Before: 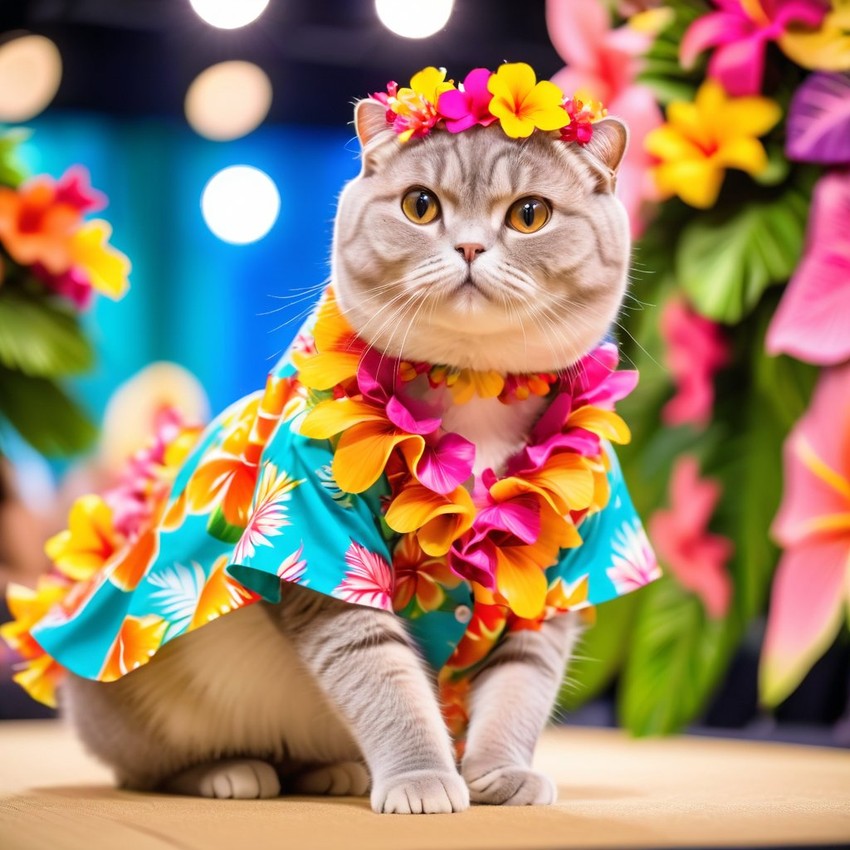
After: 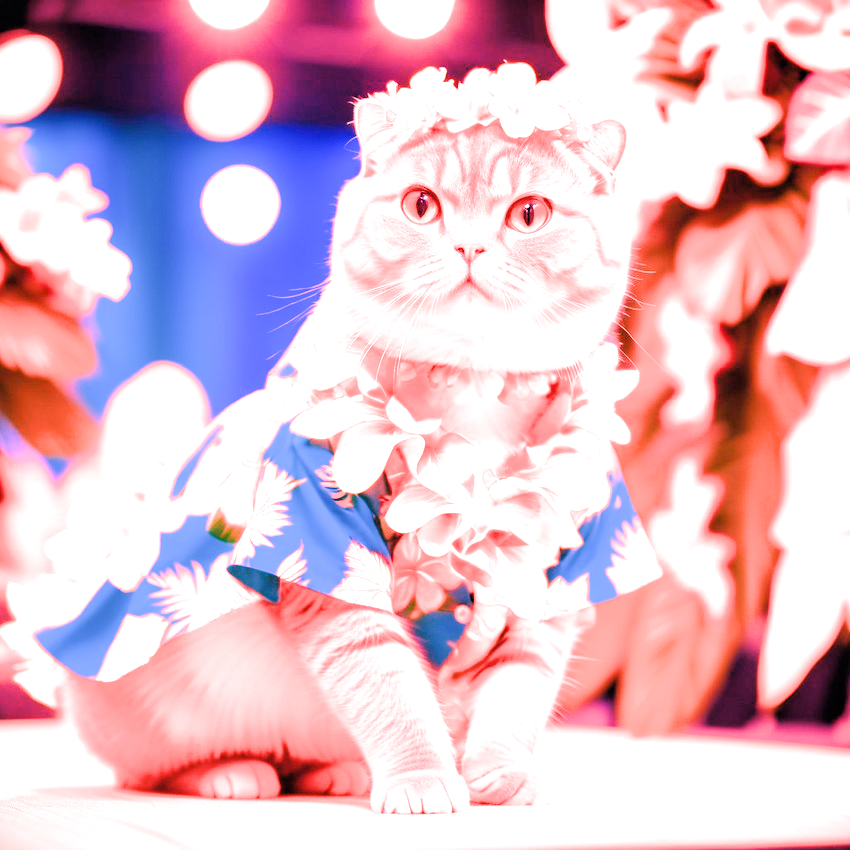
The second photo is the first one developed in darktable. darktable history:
filmic rgb: black relative exposure -7.32 EV, white relative exposure 5.09 EV, hardness 3.2
exposure: black level correction -0.002, exposure 0.54 EV, compensate highlight preservation false
white balance: red 4.26, blue 1.802
